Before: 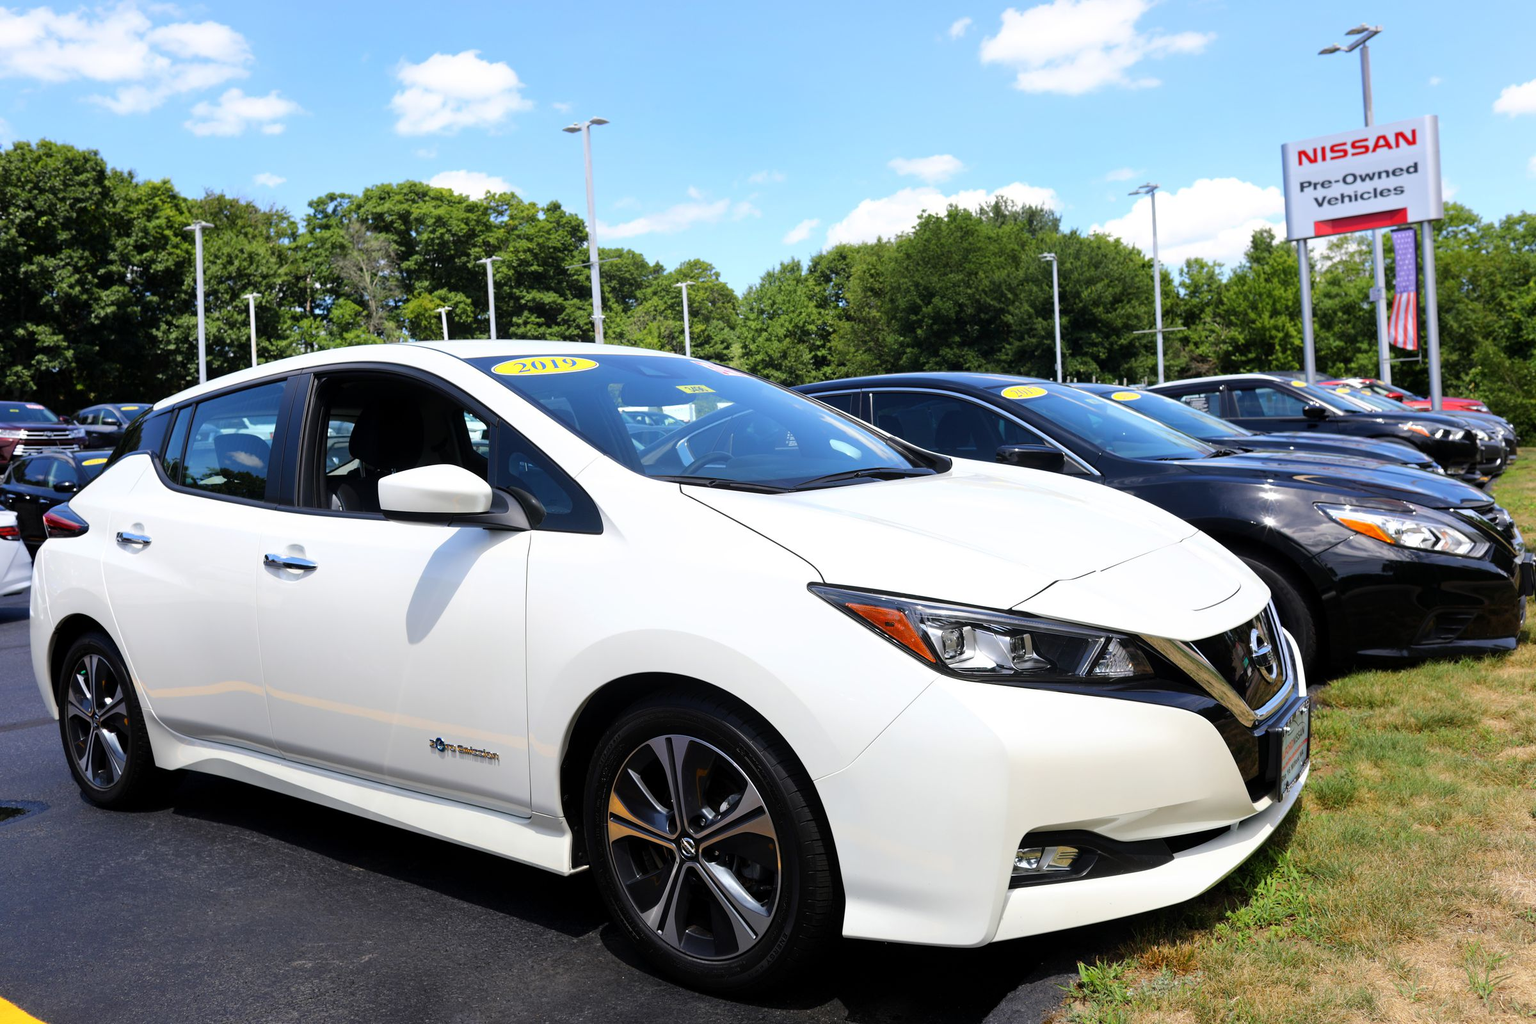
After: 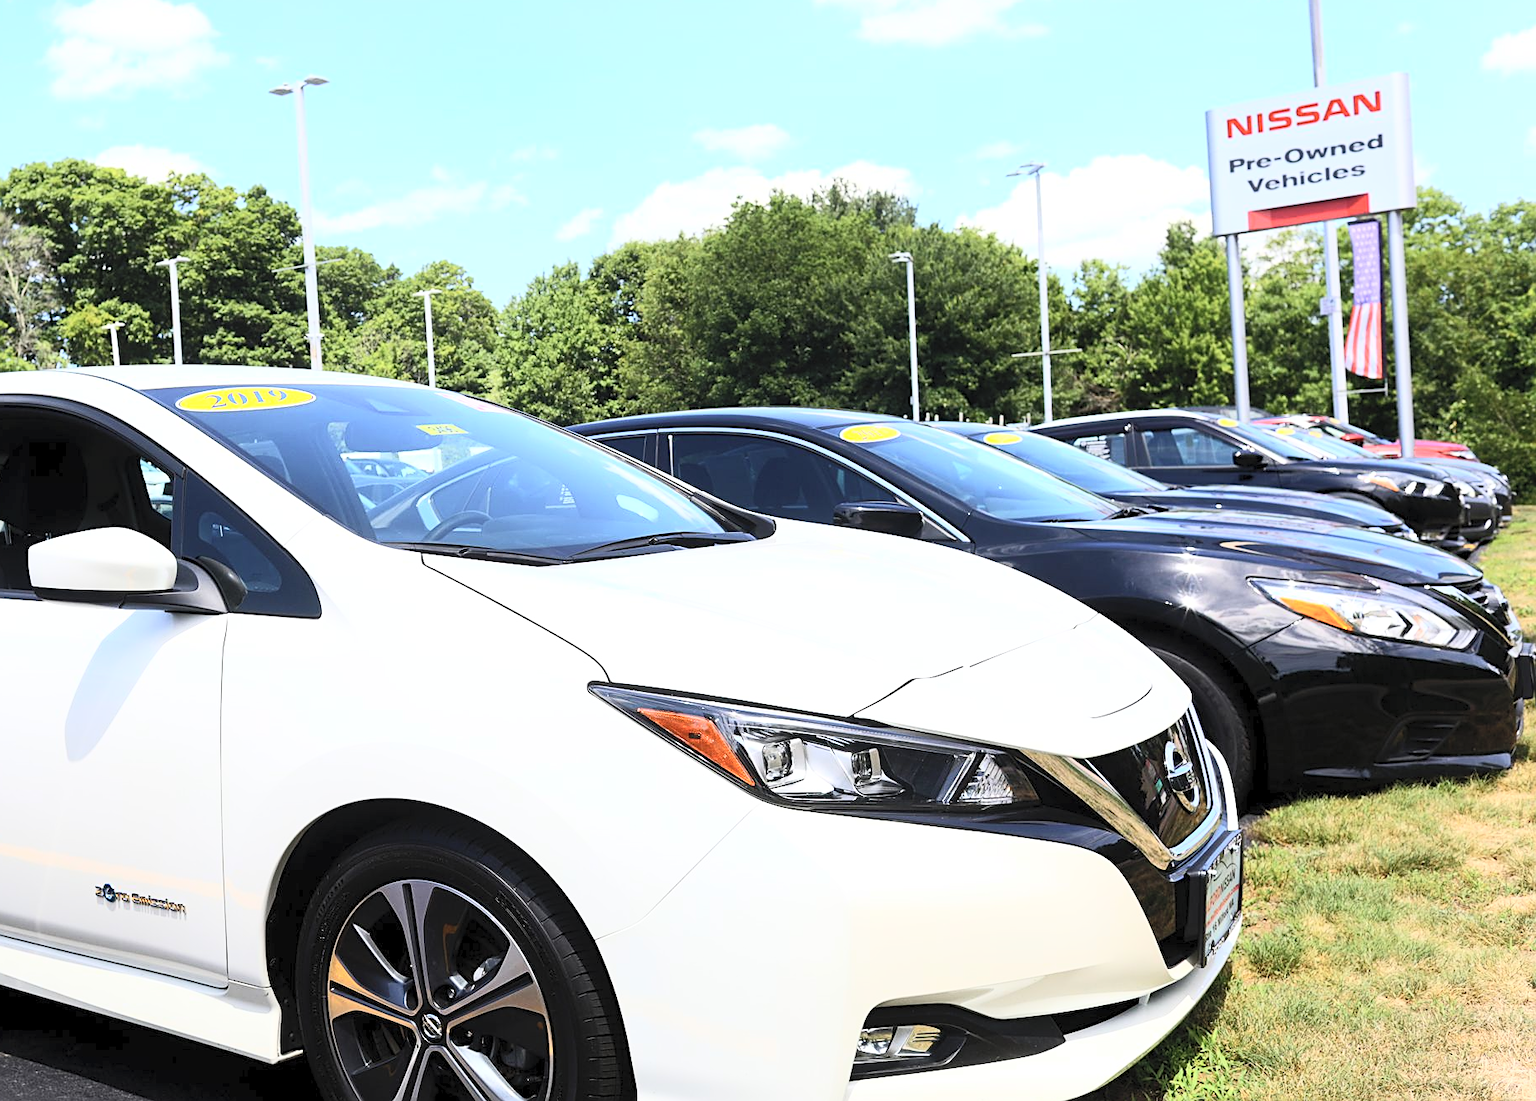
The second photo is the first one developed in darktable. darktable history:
contrast brightness saturation: contrast 0.392, brightness 0.538
sharpen: on, module defaults
crop: left 23.227%, top 5.818%, bottom 11.603%
